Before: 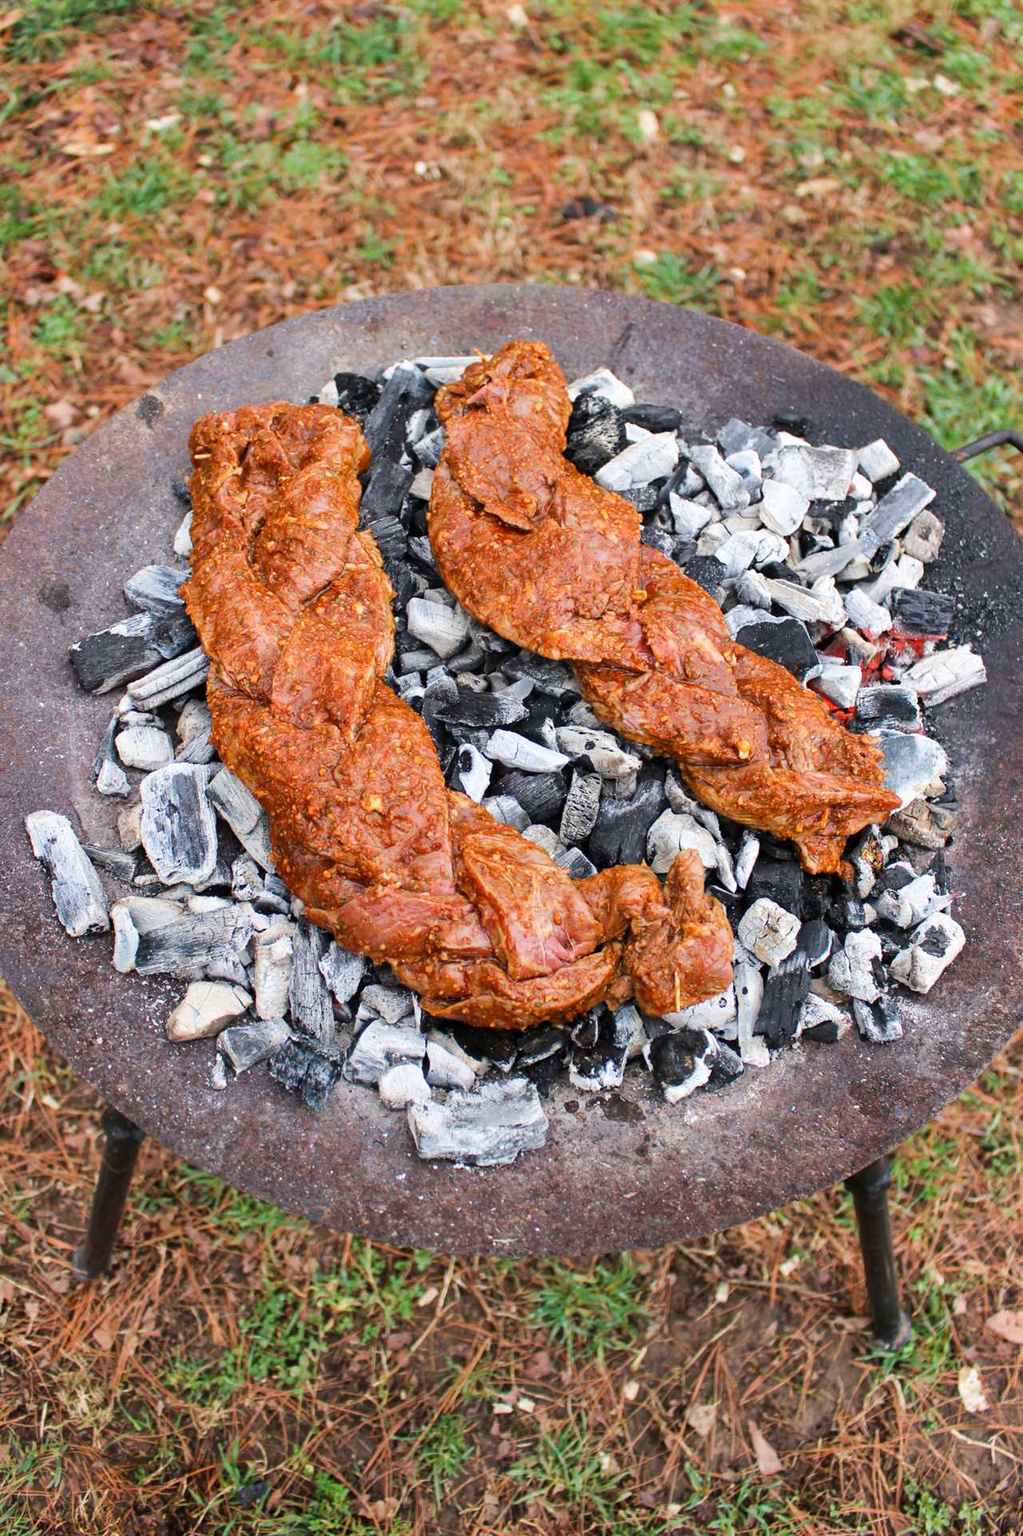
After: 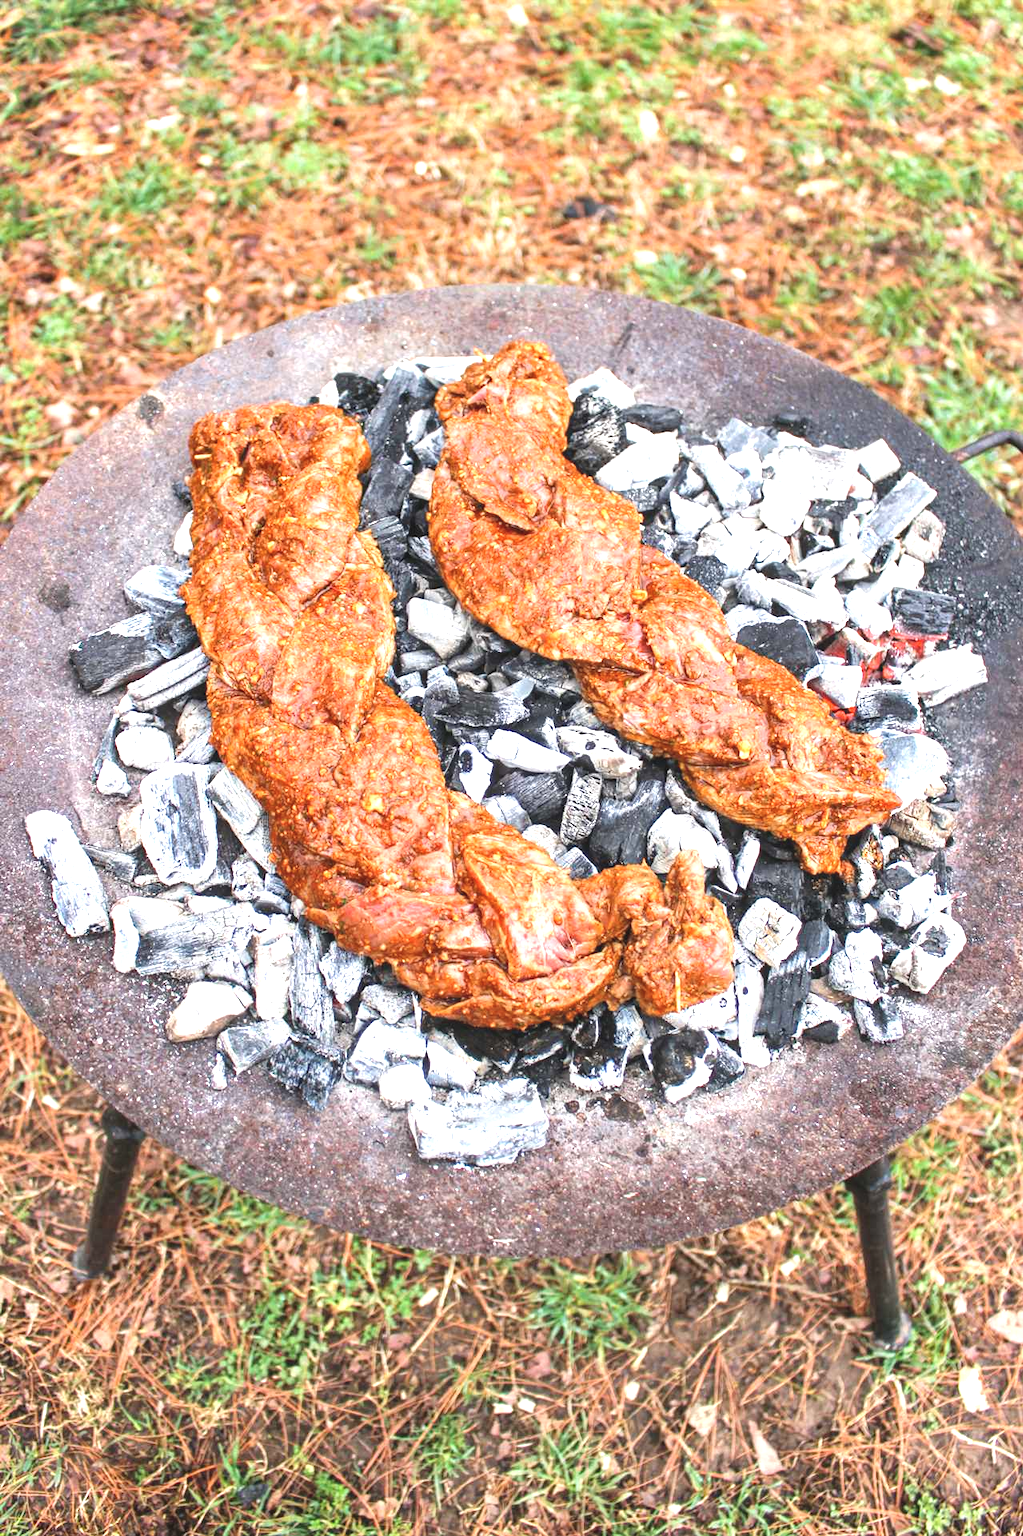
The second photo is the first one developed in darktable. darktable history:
color balance: lift [1.007, 1, 1, 1], gamma [1.097, 1, 1, 1]
local contrast: on, module defaults
exposure: exposure 0.95 EV, compensate highlight preservation false
